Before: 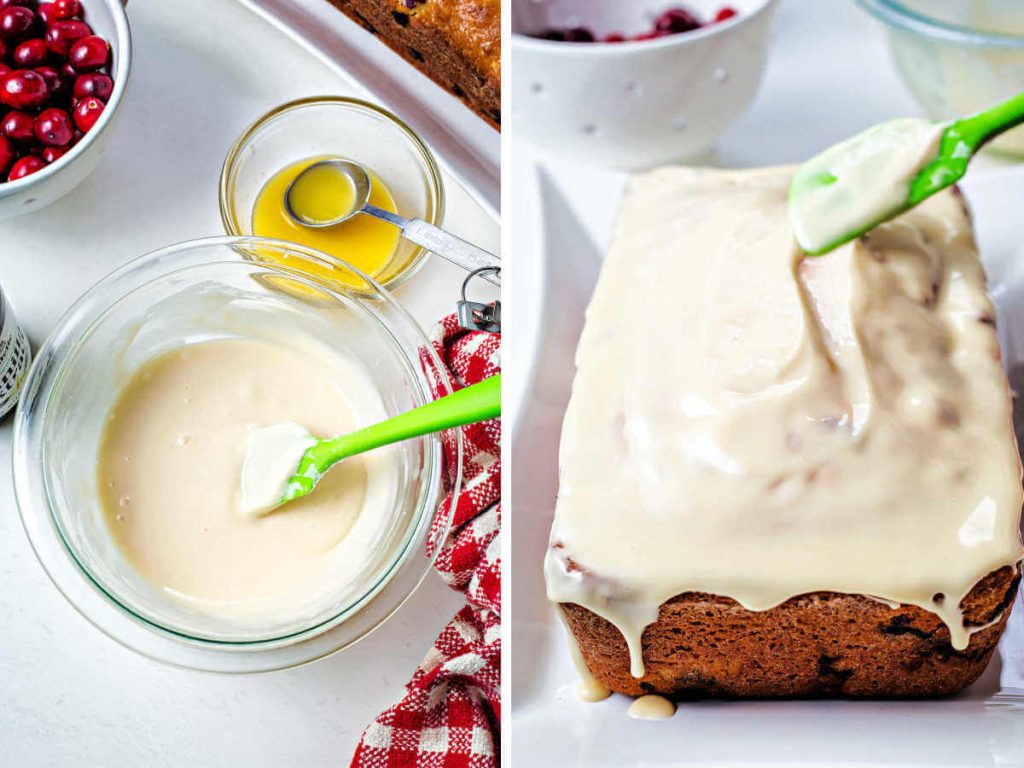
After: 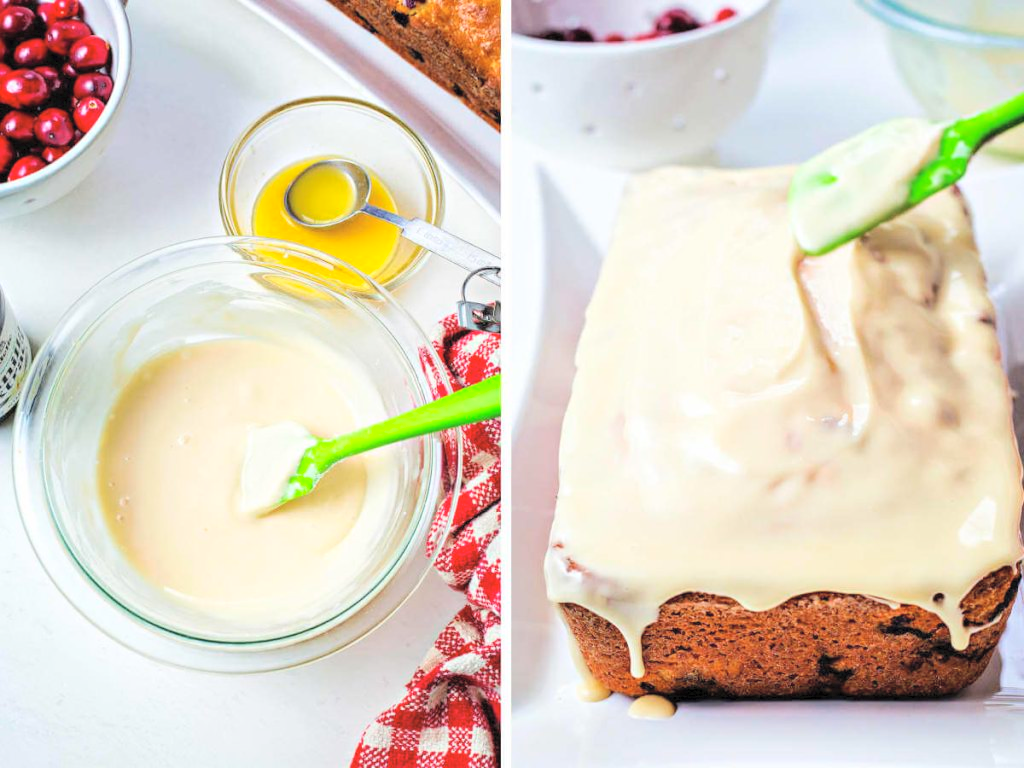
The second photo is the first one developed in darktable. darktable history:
contrast brightness saturation: contrast 0.1, brightness 0.308, saturation 0.137
